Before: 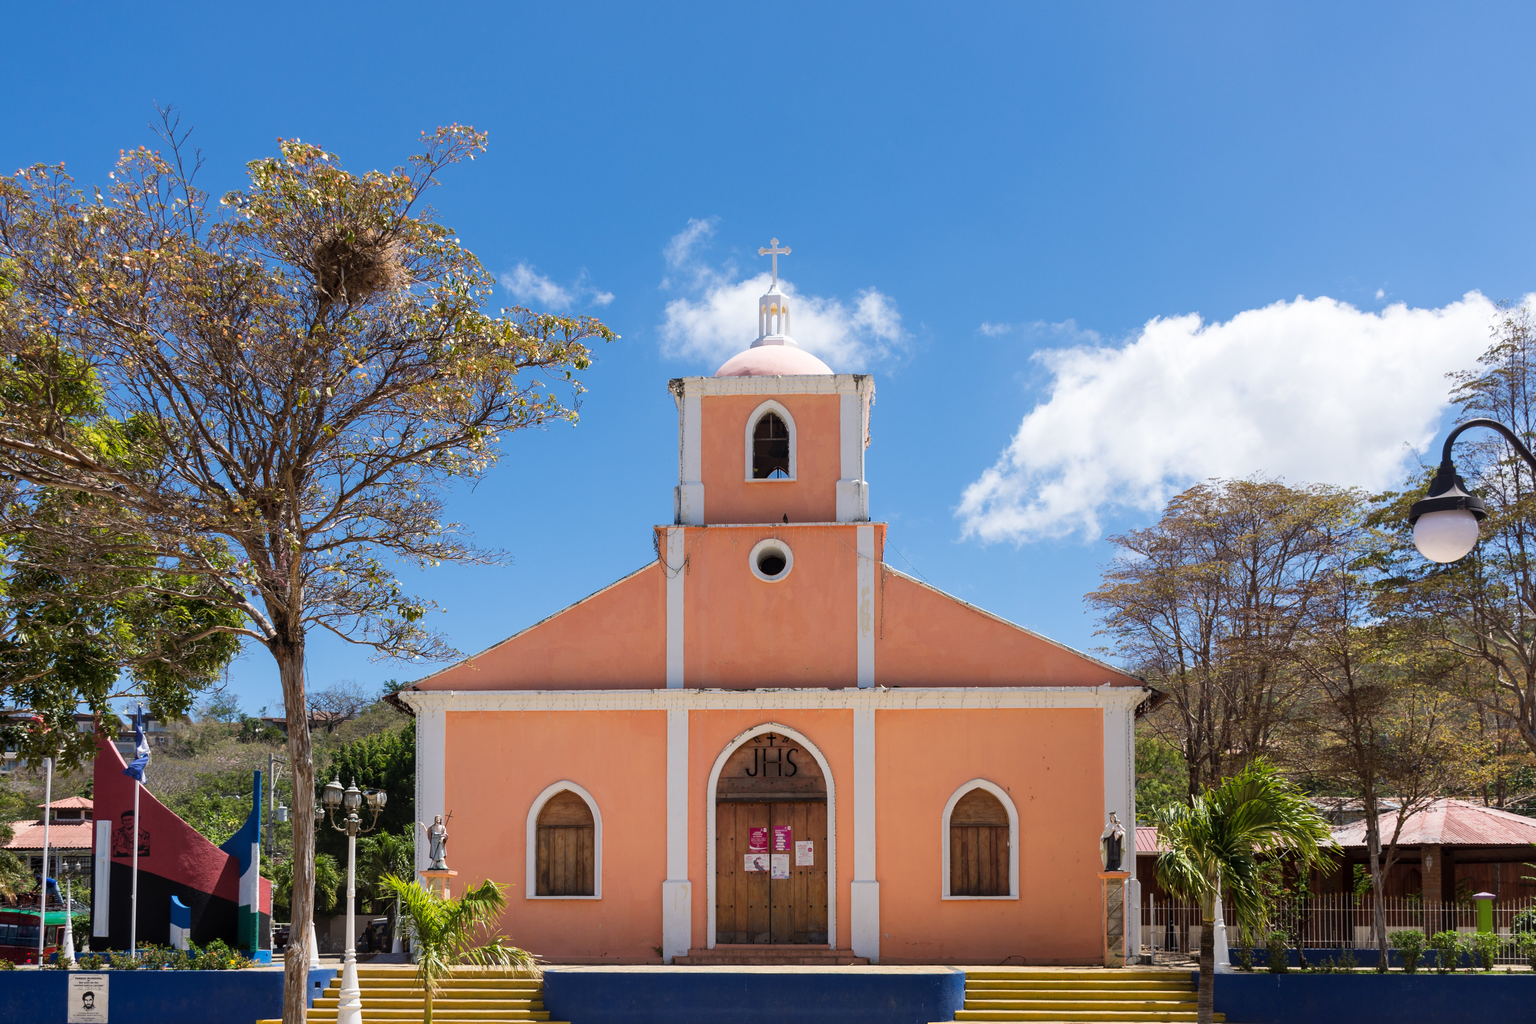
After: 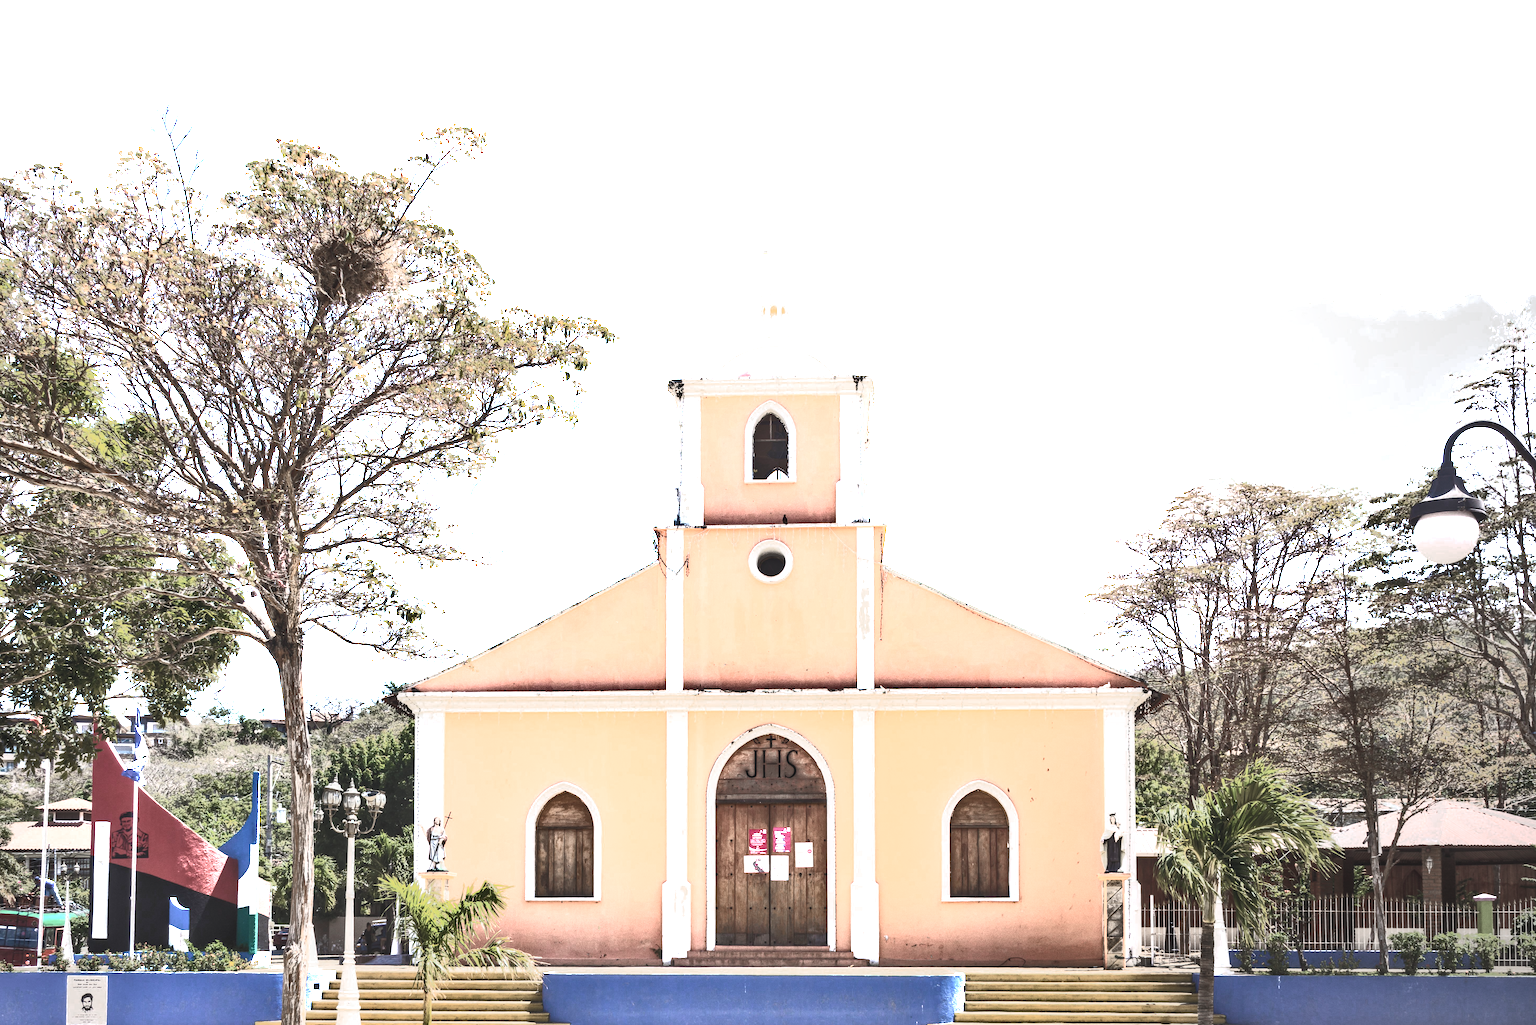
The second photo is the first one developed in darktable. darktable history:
contrast brightness saturation: contrast 0.99, brightness 0.989, saturation 0.987
exposure: black level correction -0.002, exposure 0.528 EV, compensate highlight preservation false
color zones: curves: ch0 [(0, 0.613) (0.01, 0.613) (0.245, 0.448) (0.498, 0.529) (0.642, 0.665) (0.879, 0.777) (0.99, 0.613)]; ch1 [(0, 0.272) (0.219, 0.127) (0.724, 0.346)]
color calibration: illuminant same as pipeline (D50), adaptation none (bypass), x 0.333, y 0.333, temperature 5003.77 K
local contrast: on, module defaults
crop: left 0.128%
vignetting: fall-off radius 60.64%, center (-0.123, -0.002)
shadows and highlights: soften with gaussian
